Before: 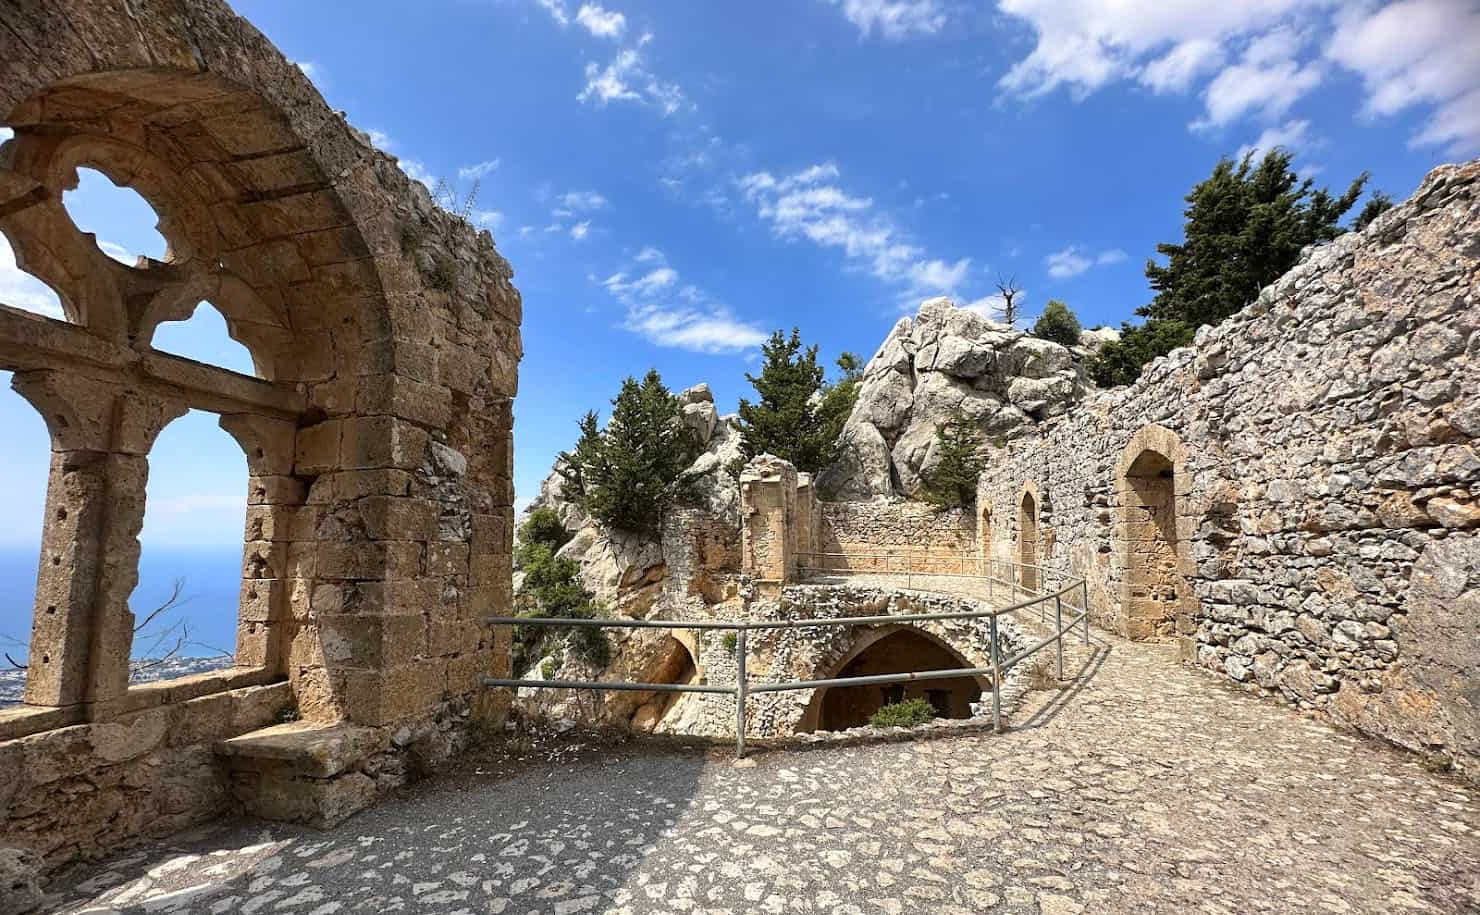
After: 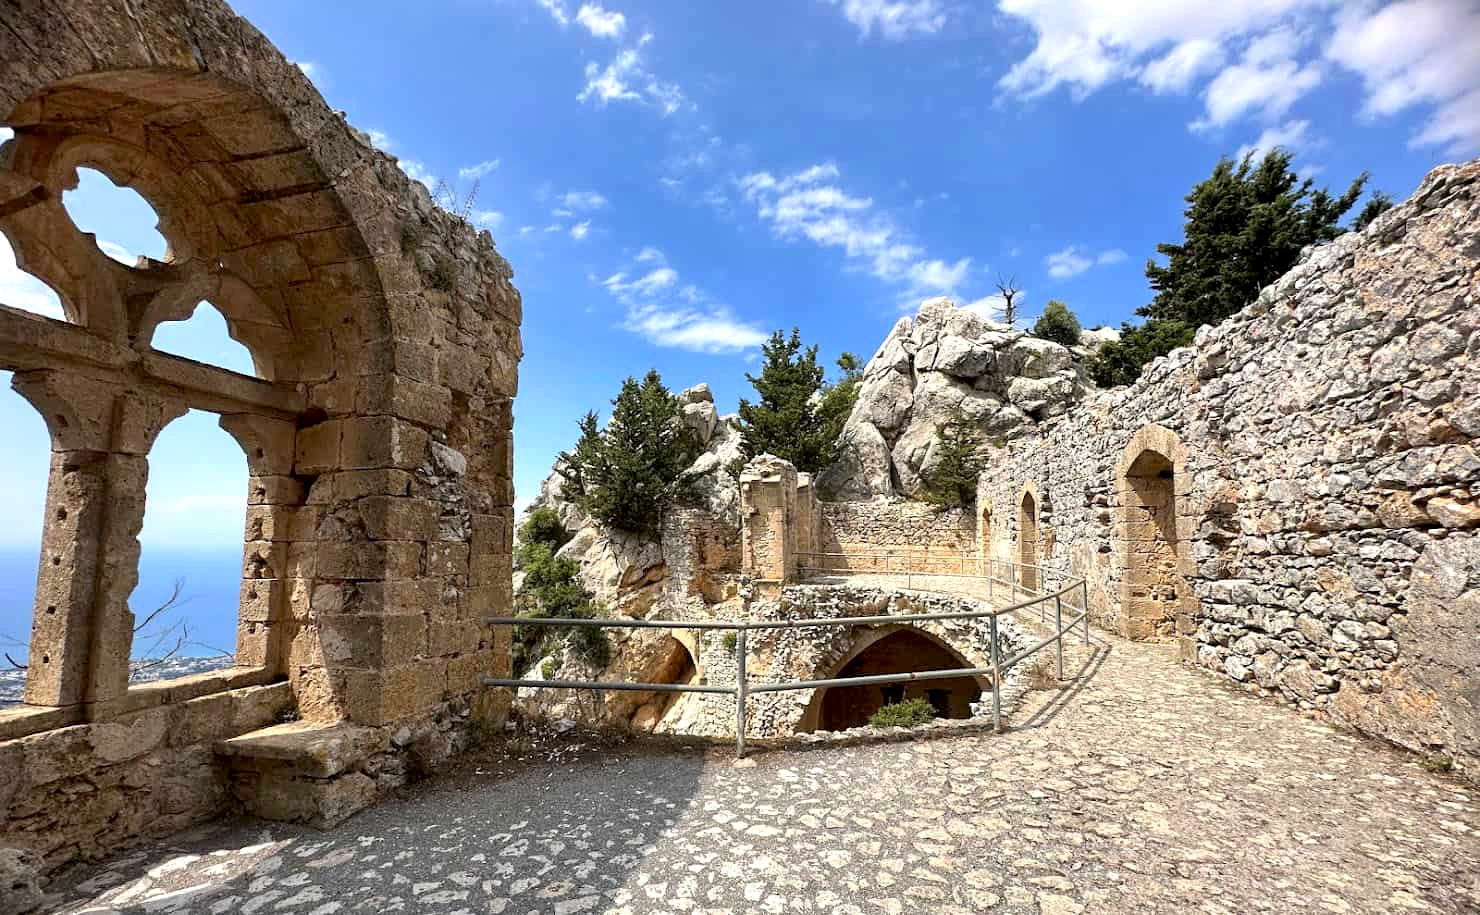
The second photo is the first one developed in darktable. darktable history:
exposure: black level correction 0.005, exposure 0.275 EV, compensate exposure bias true, compensate highlight preservation false
